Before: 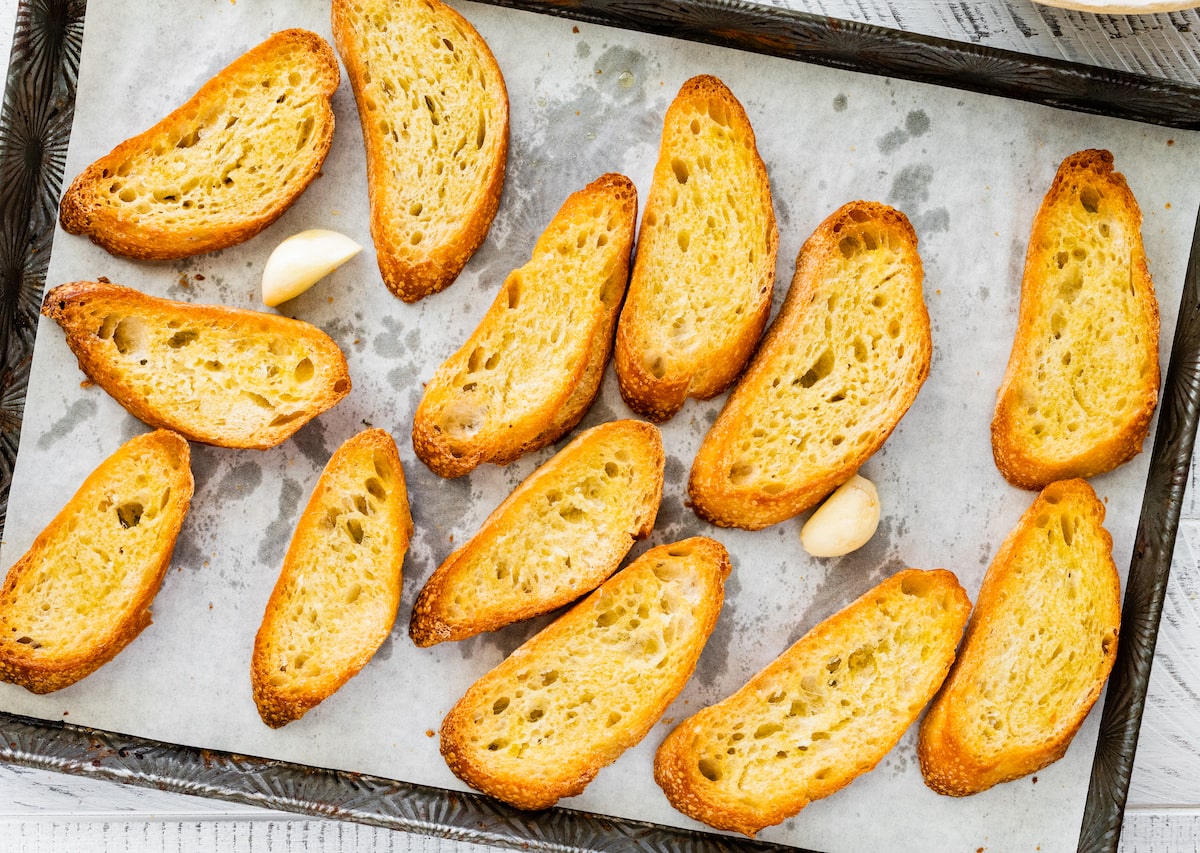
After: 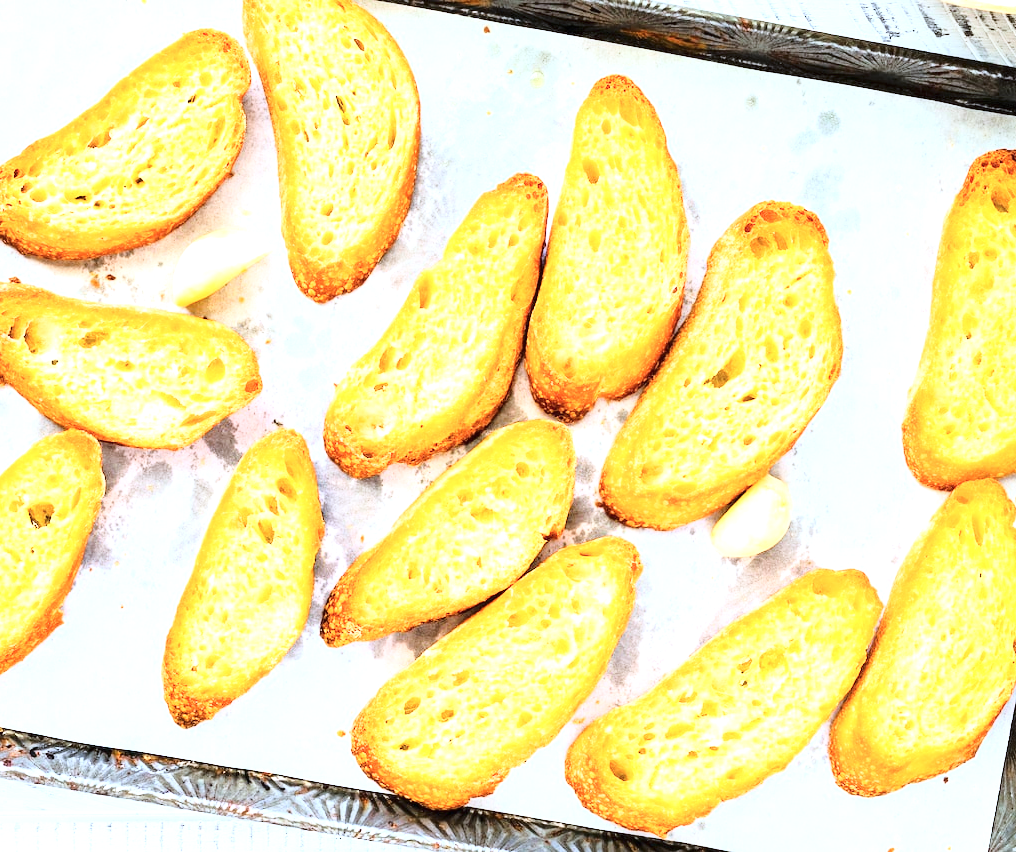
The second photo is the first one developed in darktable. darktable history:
base curve: curves: ch0 [(0, 0) (0.028, 0.03) (0.121, 0.232) (0.46, 0.748) (0.859, 0.968) (1, 1)]
exposure: black level correction 0, exposure 1.288 EV, compensate highlight preservation false
crop: left 7.476%, right 7.799%
color calibration: x 0.372, y 0.386, temperature 4285.33 K
